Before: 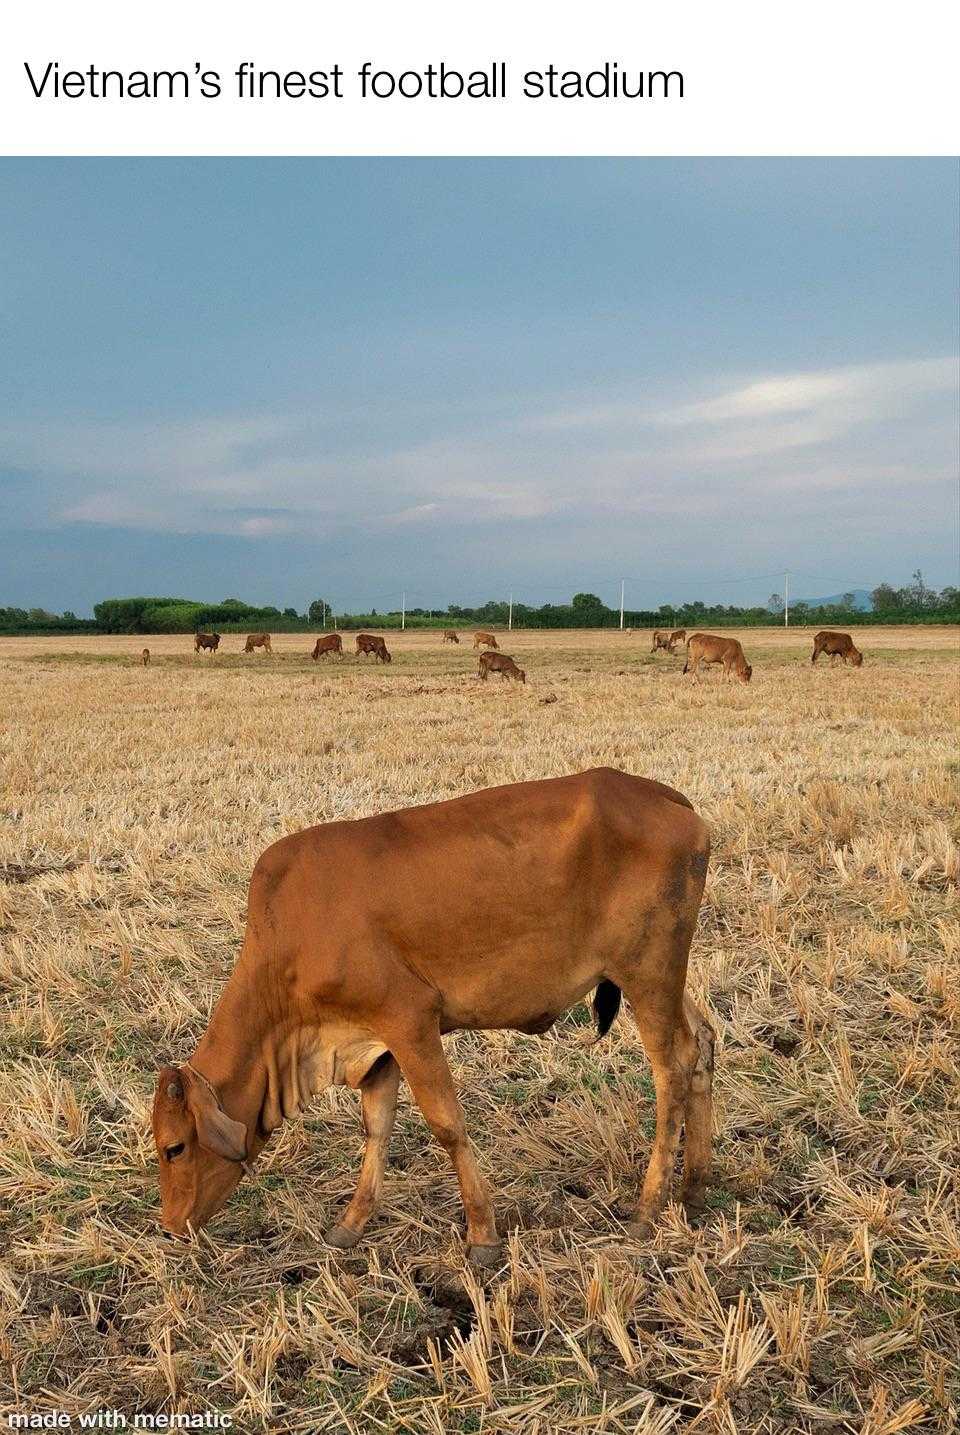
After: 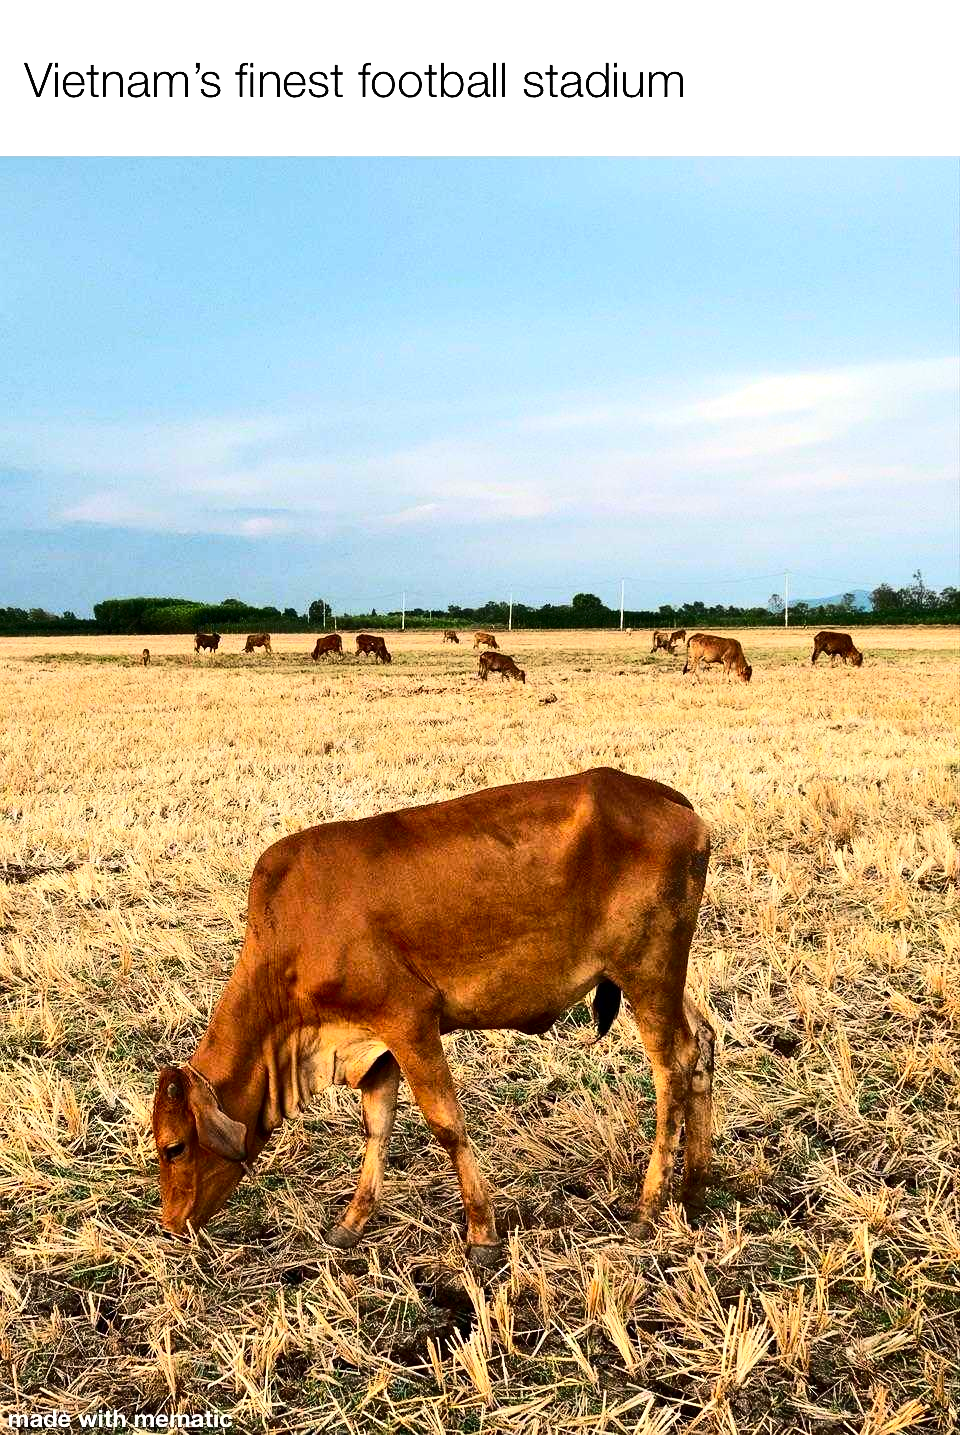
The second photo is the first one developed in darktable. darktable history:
contrast brightness saturation: contrast 0.28
color contrast: green-magenta contrast 1.2, blue-yellow contrast 1.2
color zones: curves: ch1 [(0, 0.523) (0.143, 0.545) (0.286, 0.52) (0.429, 0.506) (0.571, 0.503) (0.714, 0.503) (0.857, 0.508) (1, 0.523)]
tone equalizer: -8 EV -0.75 EV, -7 EV -0.7 EV, -6 EV -0.6 EV, -5 EV -0.4 EV, -3 EV 0.4 EV, -2 EV 0.6 EV, -1 EV 0.7 EV, +0 EV 0.75 EV, edges refinement/feathering 500, mask exposure compensation -1.57 EV, preserve details no
